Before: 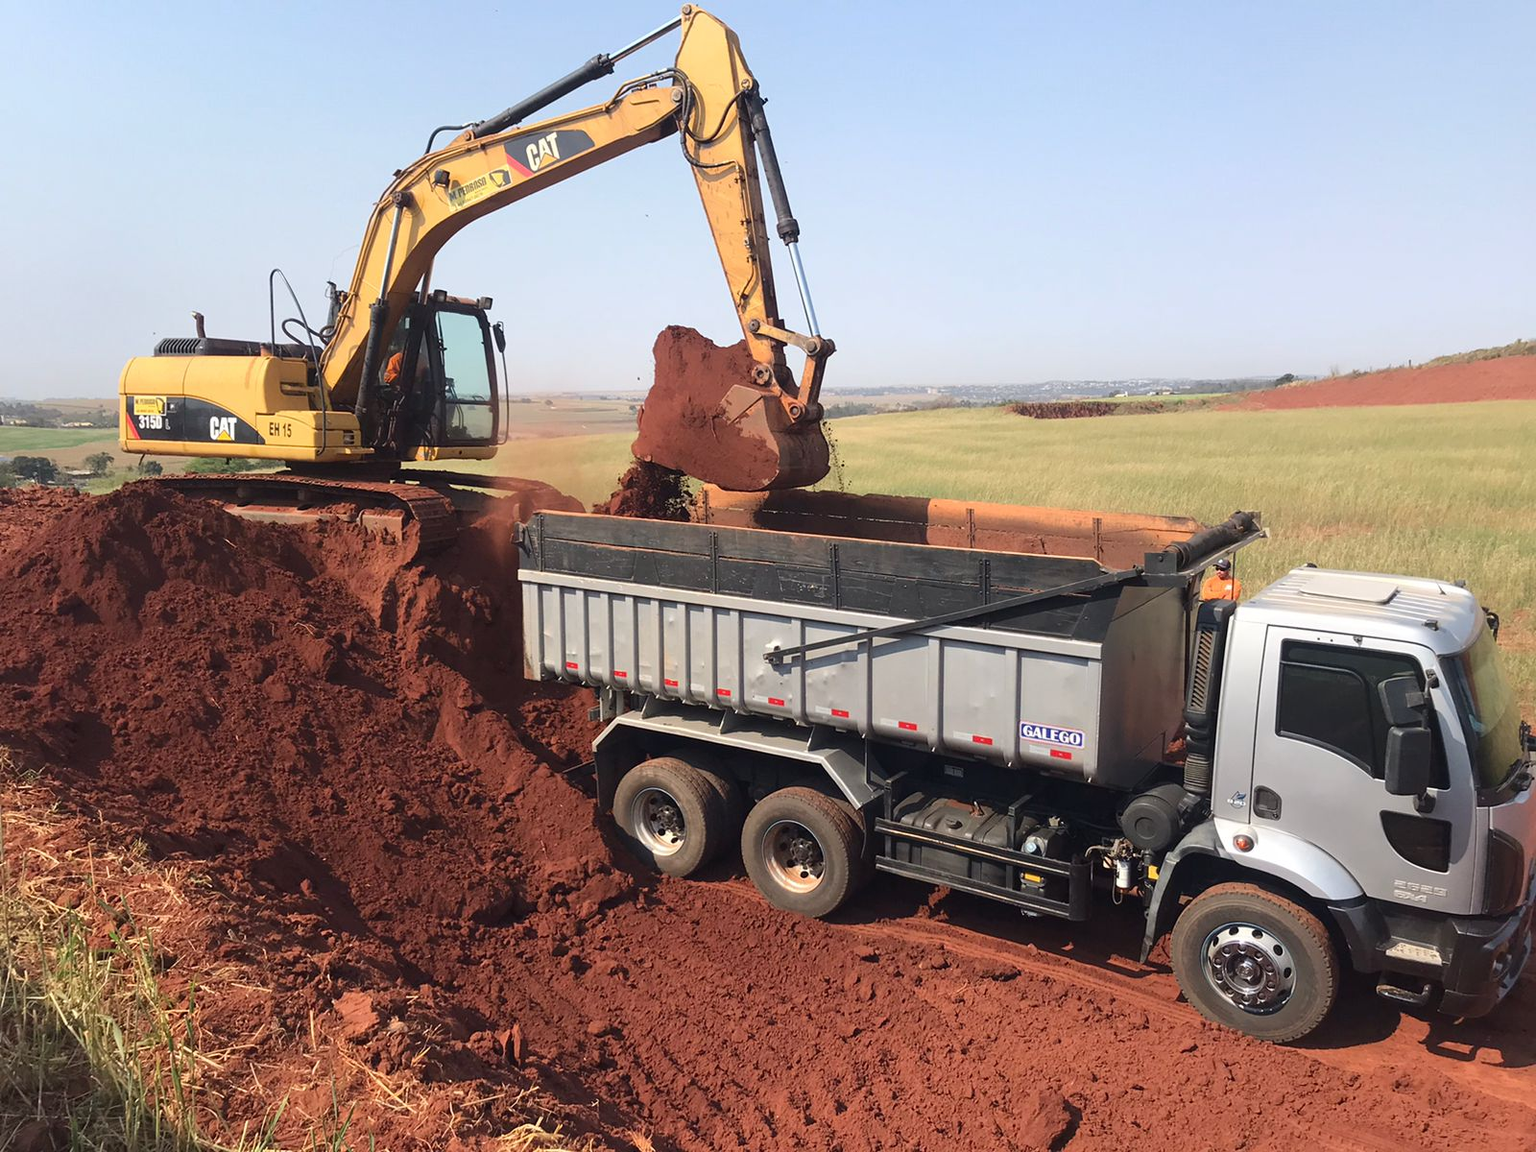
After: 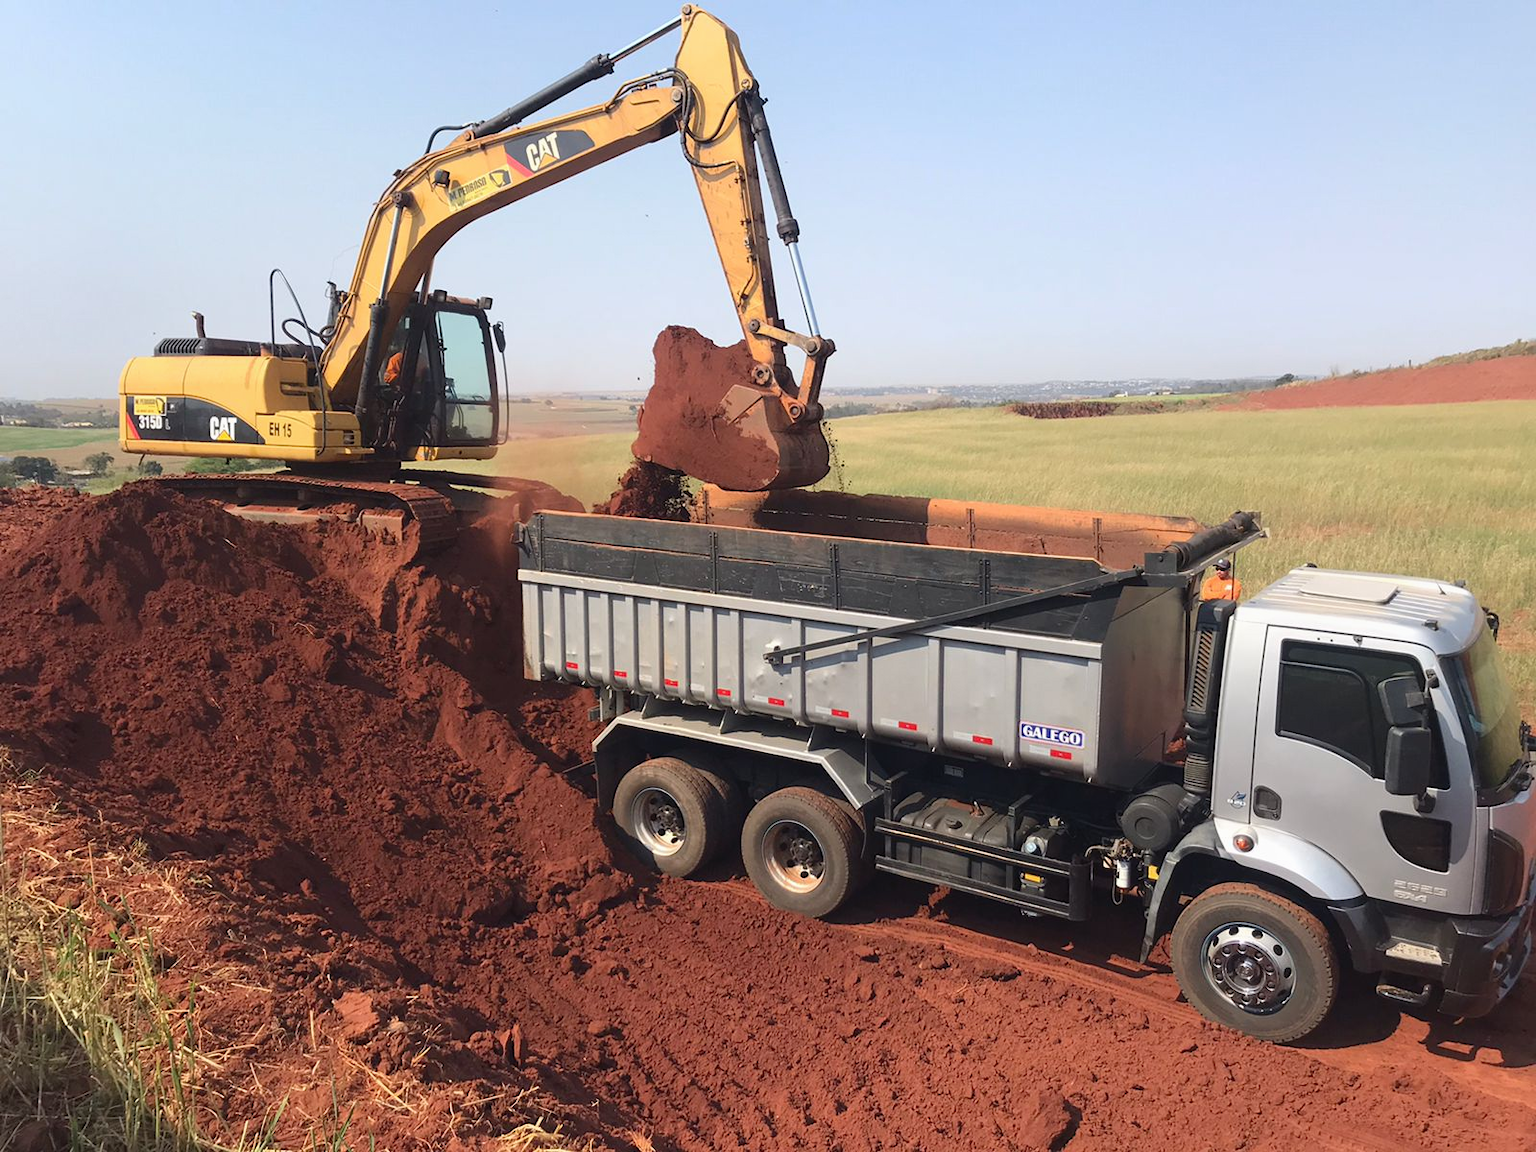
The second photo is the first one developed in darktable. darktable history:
local contrast: mode bilateral grid, contrast 99, coarseness 99, detail 89%, midtone range 0.2
